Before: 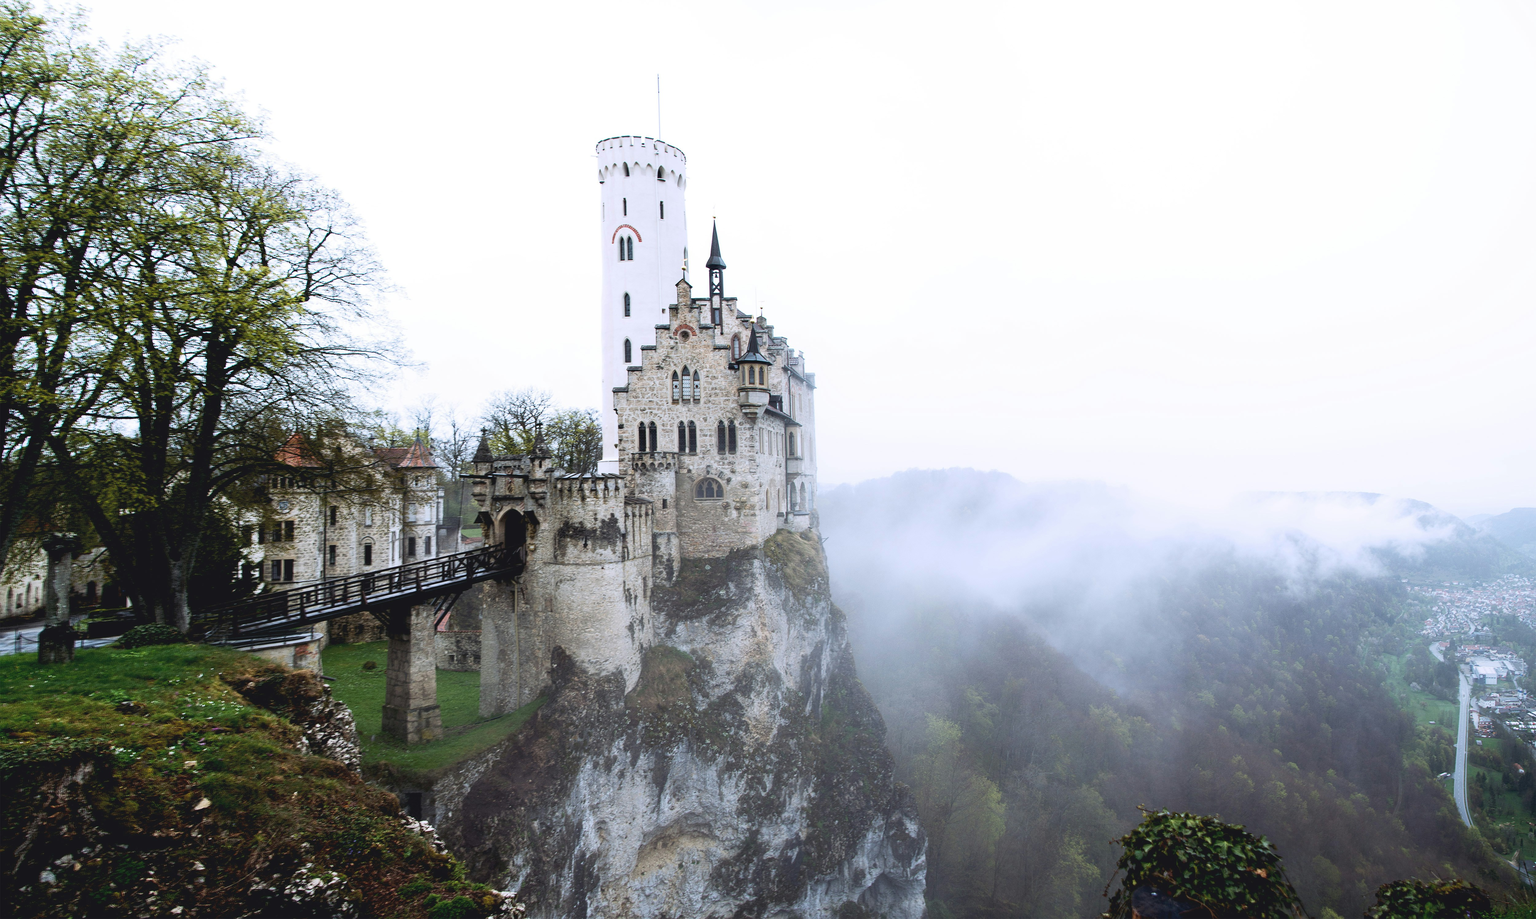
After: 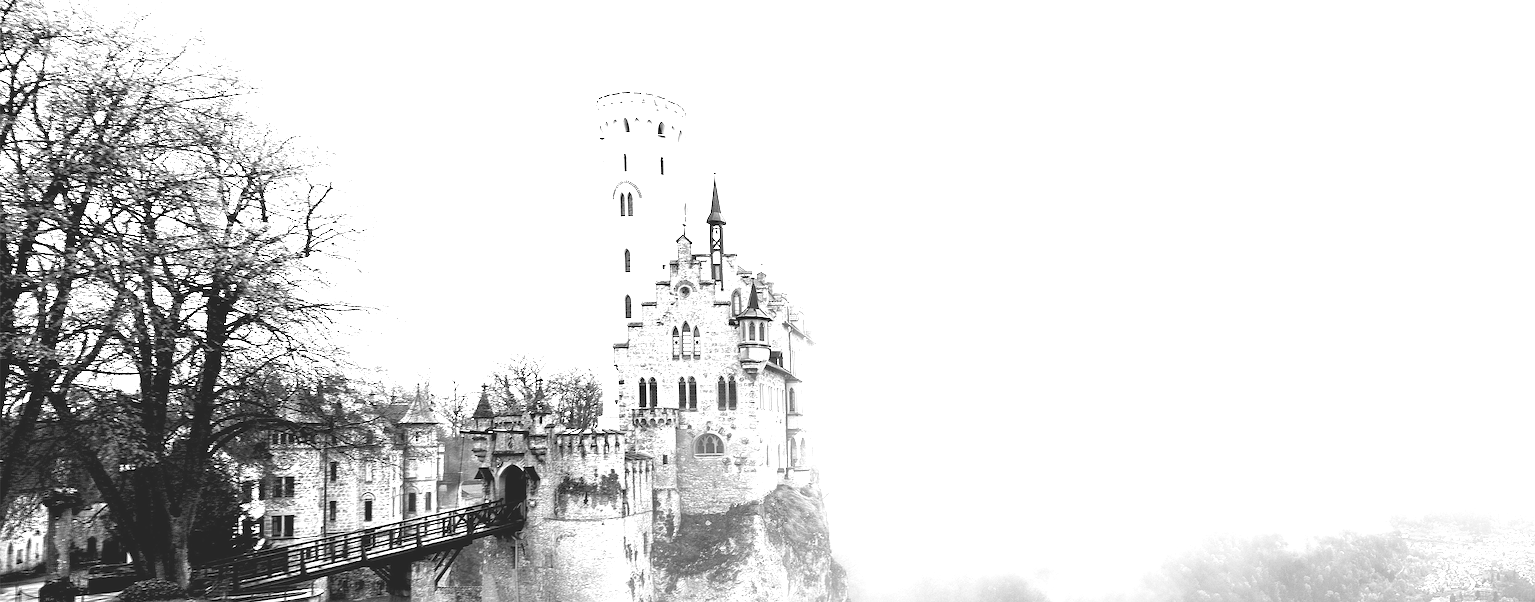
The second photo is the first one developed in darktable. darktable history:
crop and rotate: top 4.848%, bottom 29.503%
sharpen: on, module defaults
monochrome: a 73.58, b 64.21
exposure: black level correction 0, exposure 1.388 EV, compensate exposure bias true, compensate highlight preservation false
